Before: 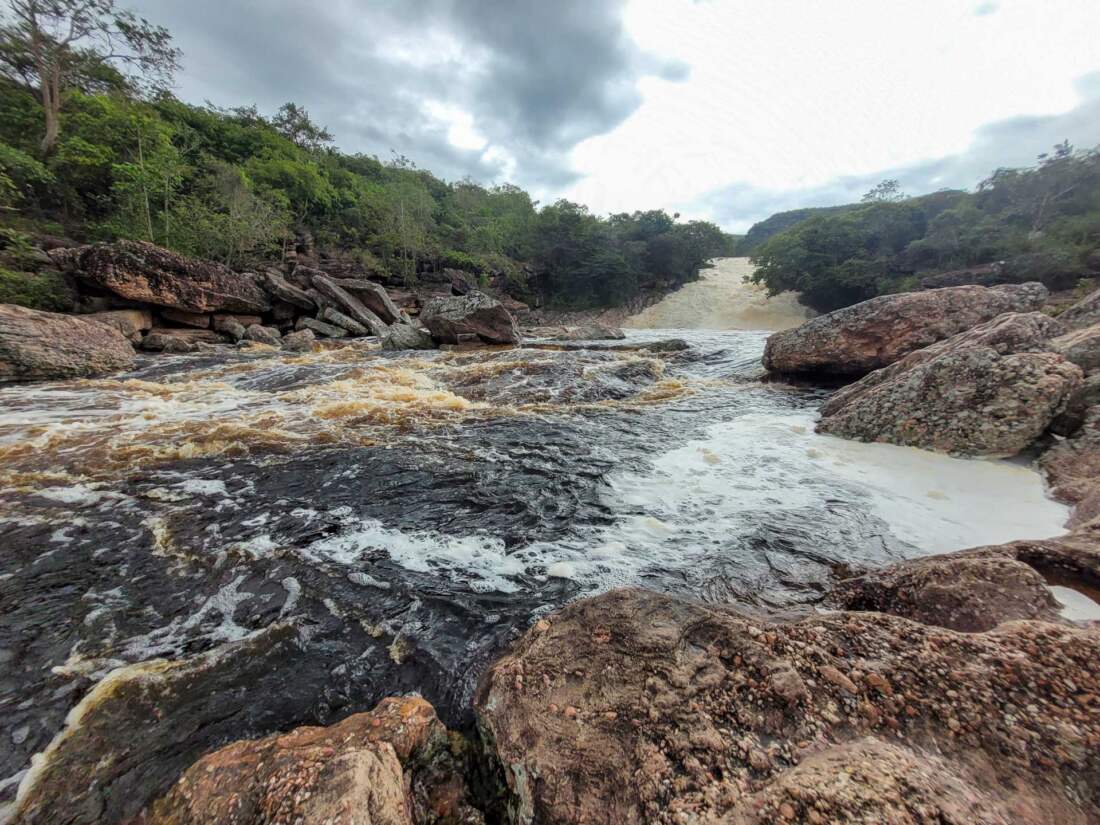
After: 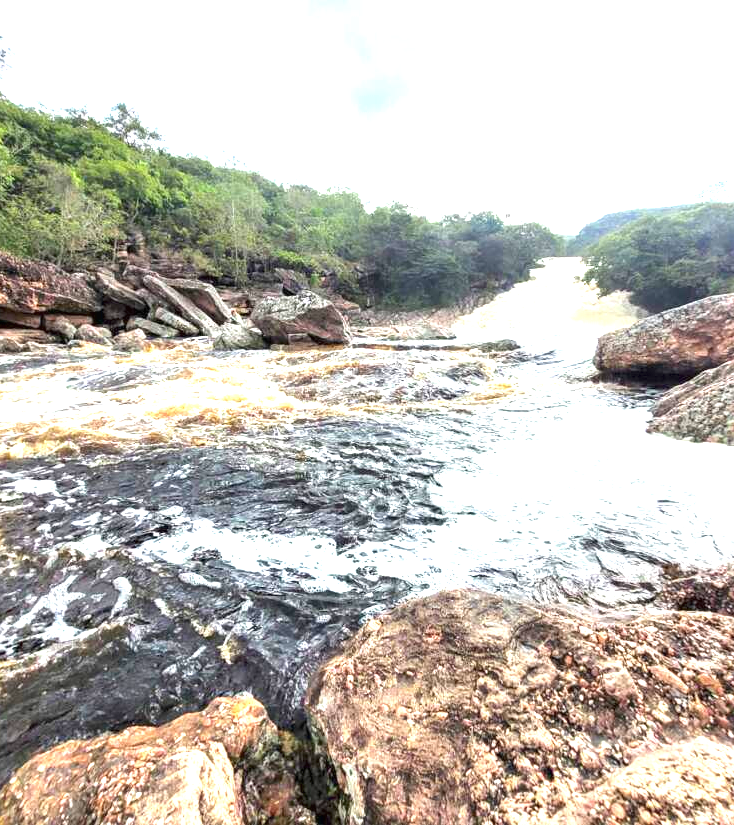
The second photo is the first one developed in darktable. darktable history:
exposure: black level correction 0, exposure 1.993 EV, compensate highlight preservation false
crop: left 15.421%, right 17.816%
